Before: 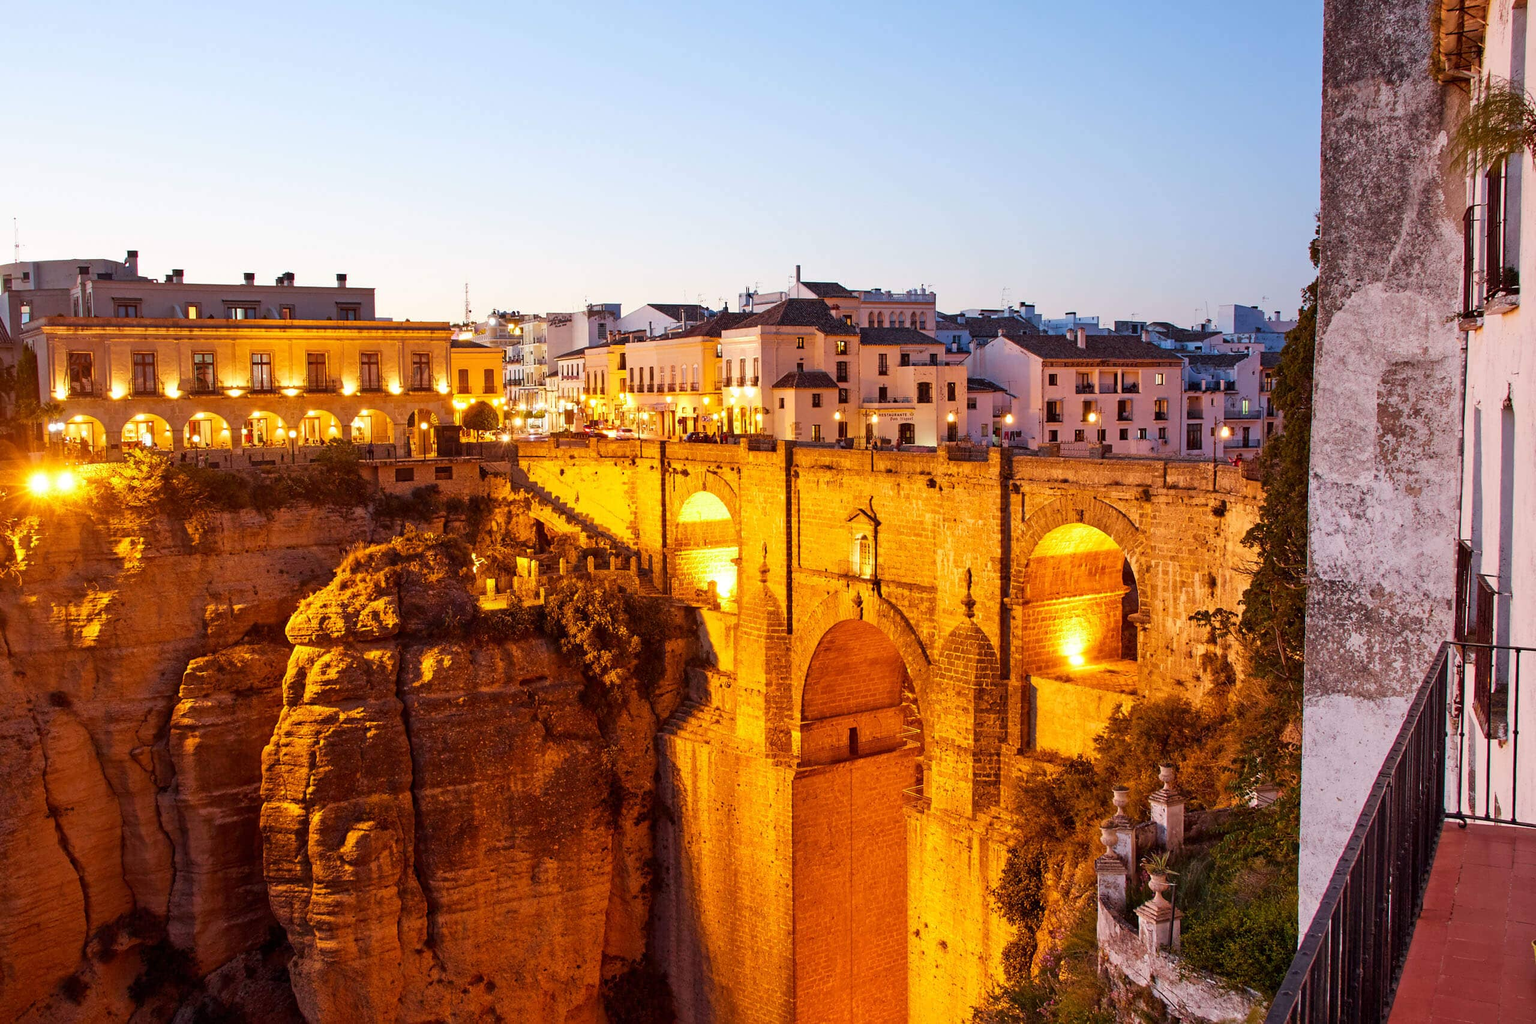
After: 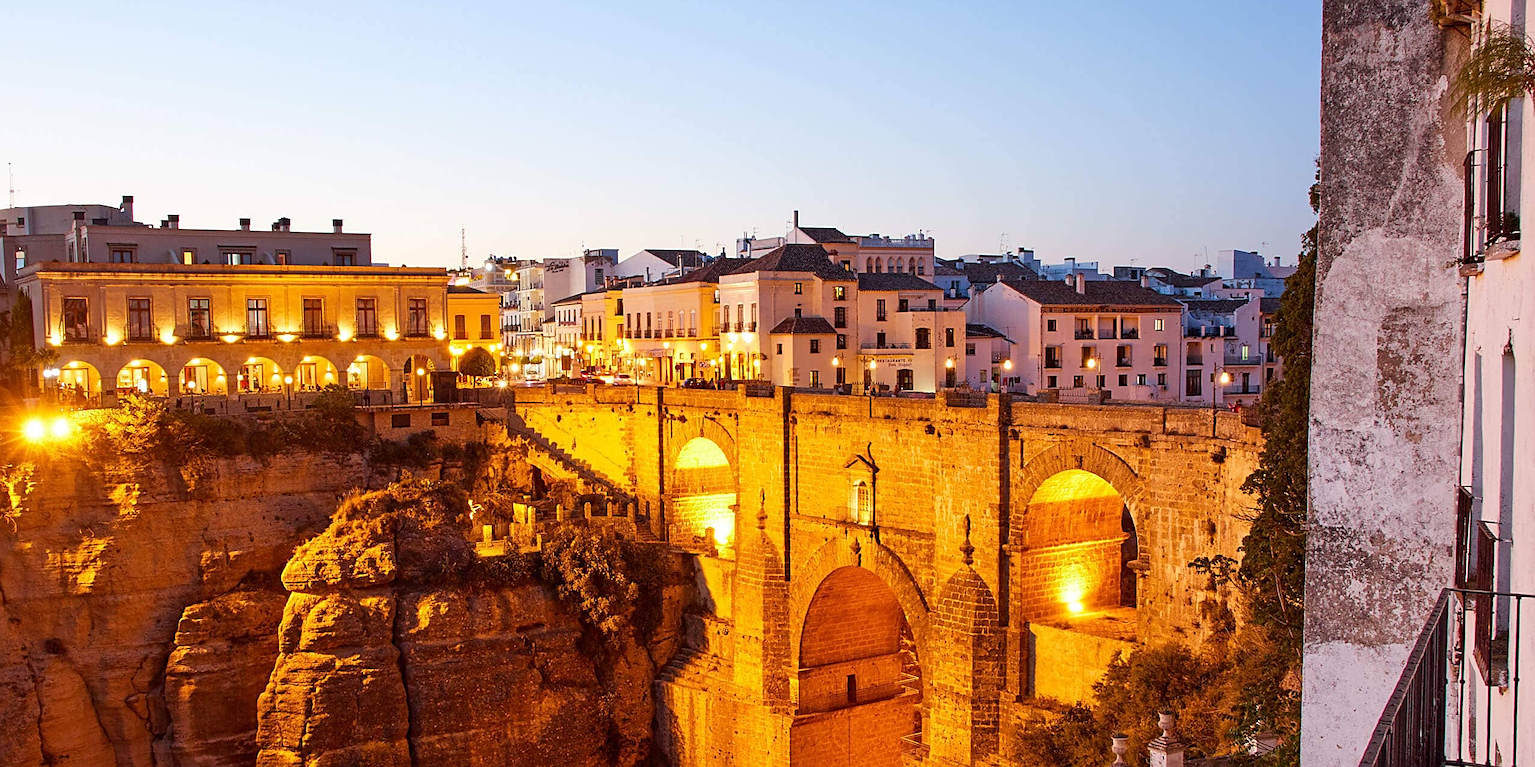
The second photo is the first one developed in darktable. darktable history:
crop: left 0.387%, top 5.469%, bottom 19.809%
sharpen: on, module defaults
